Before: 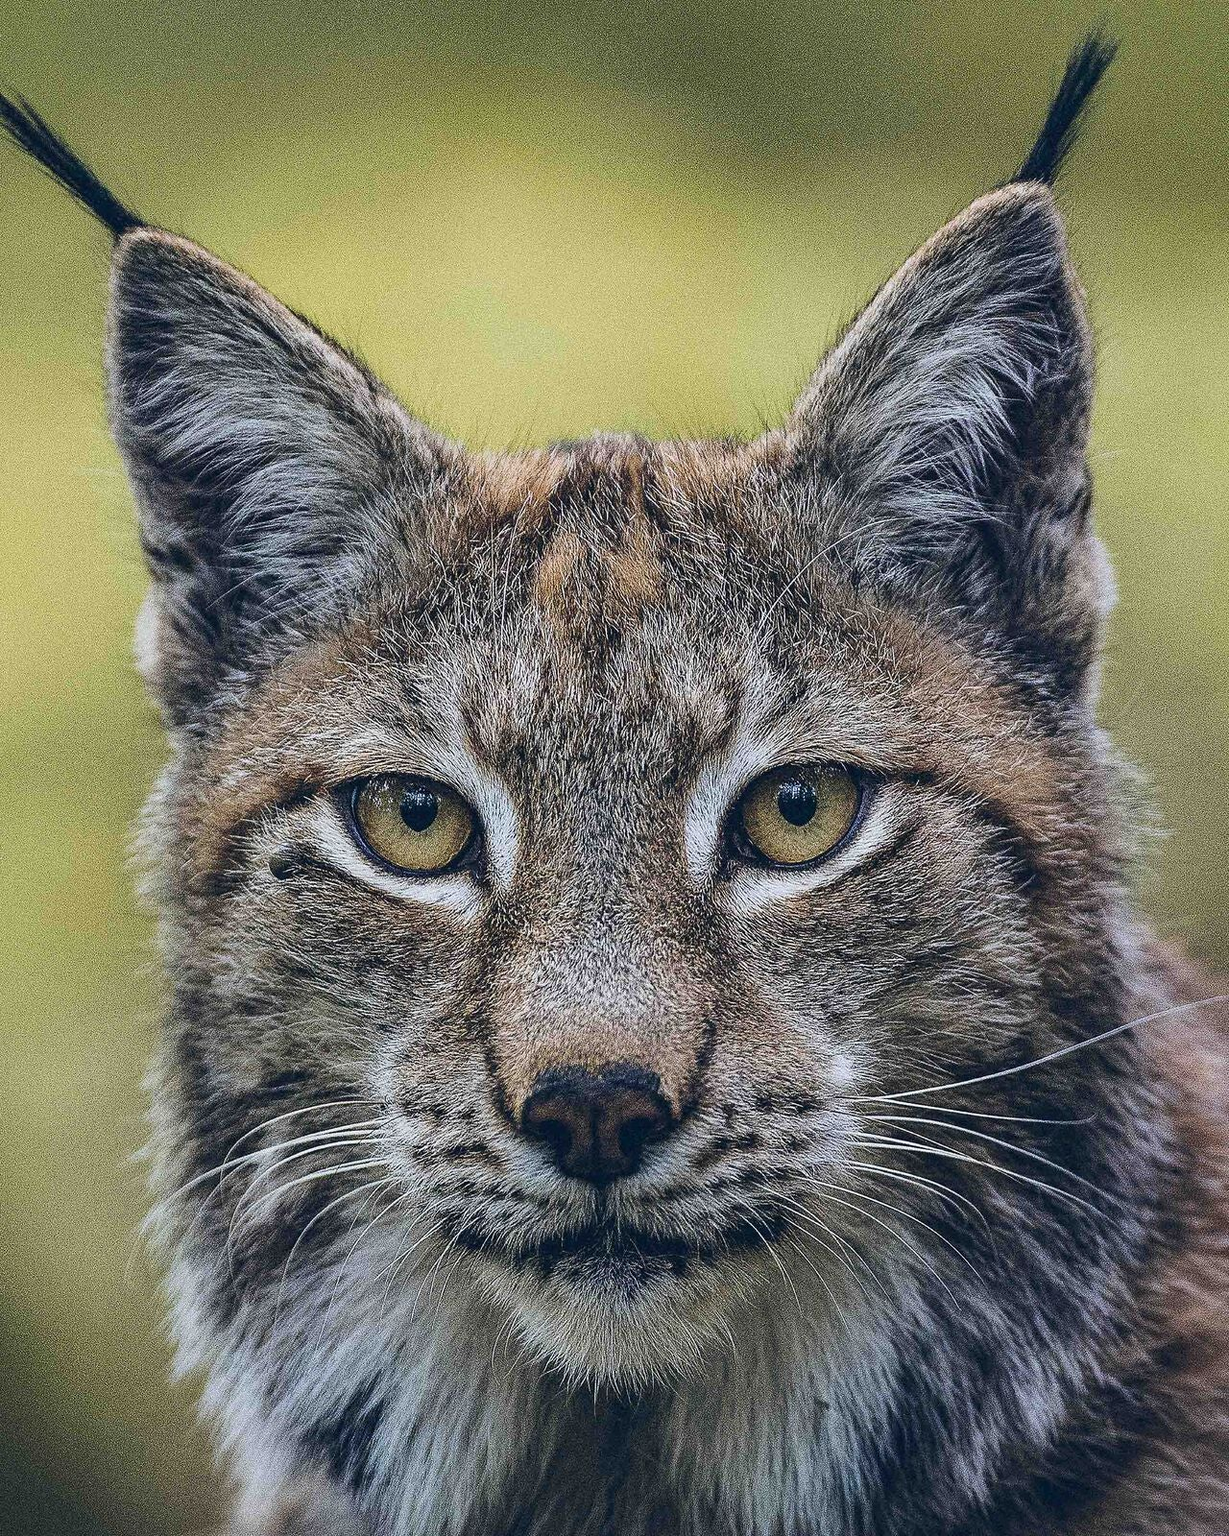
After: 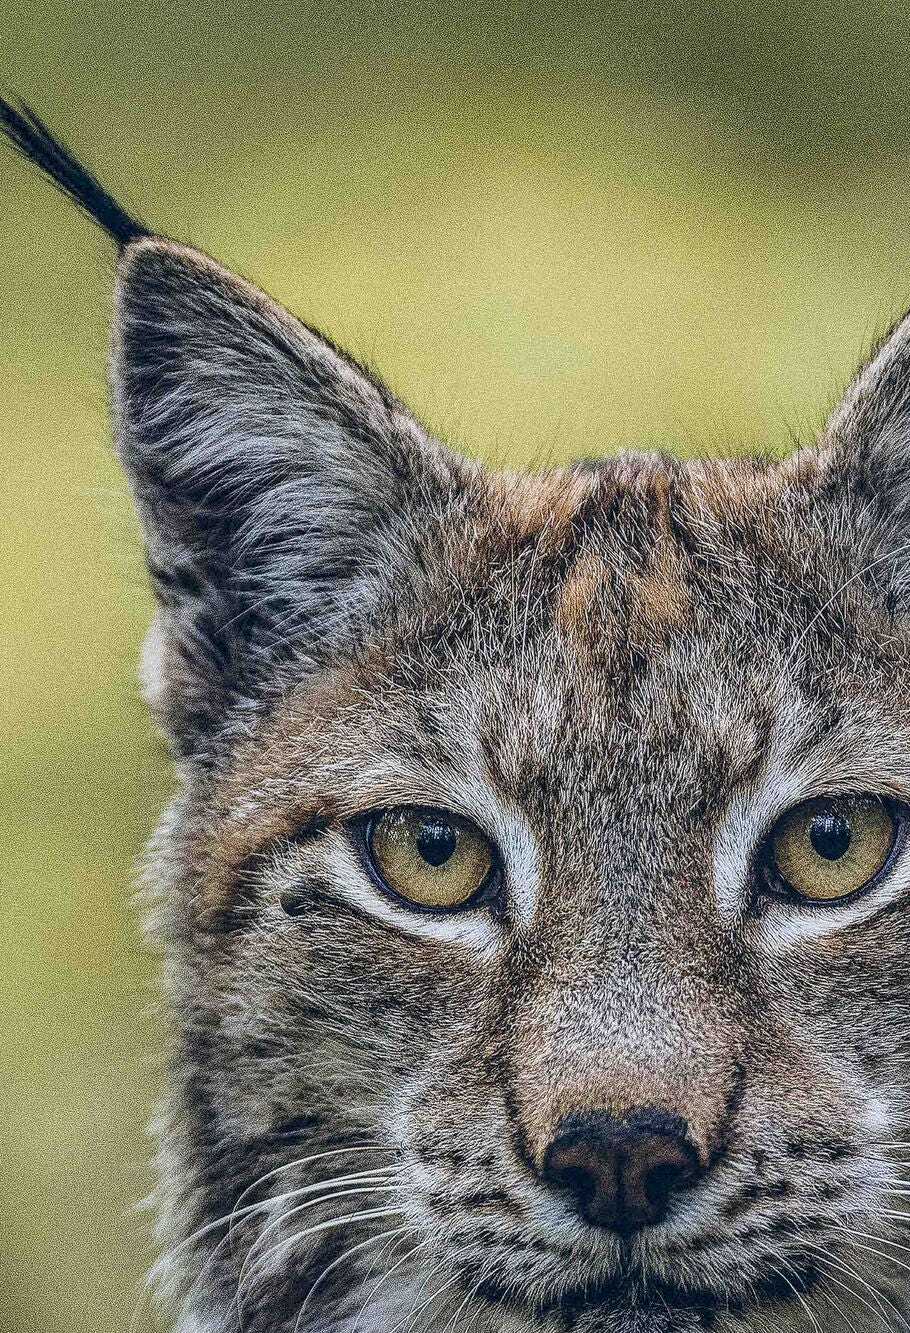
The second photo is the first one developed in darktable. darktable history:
local contrast: on, module defaults
crop: right 28.885%, bottom 16.626%
